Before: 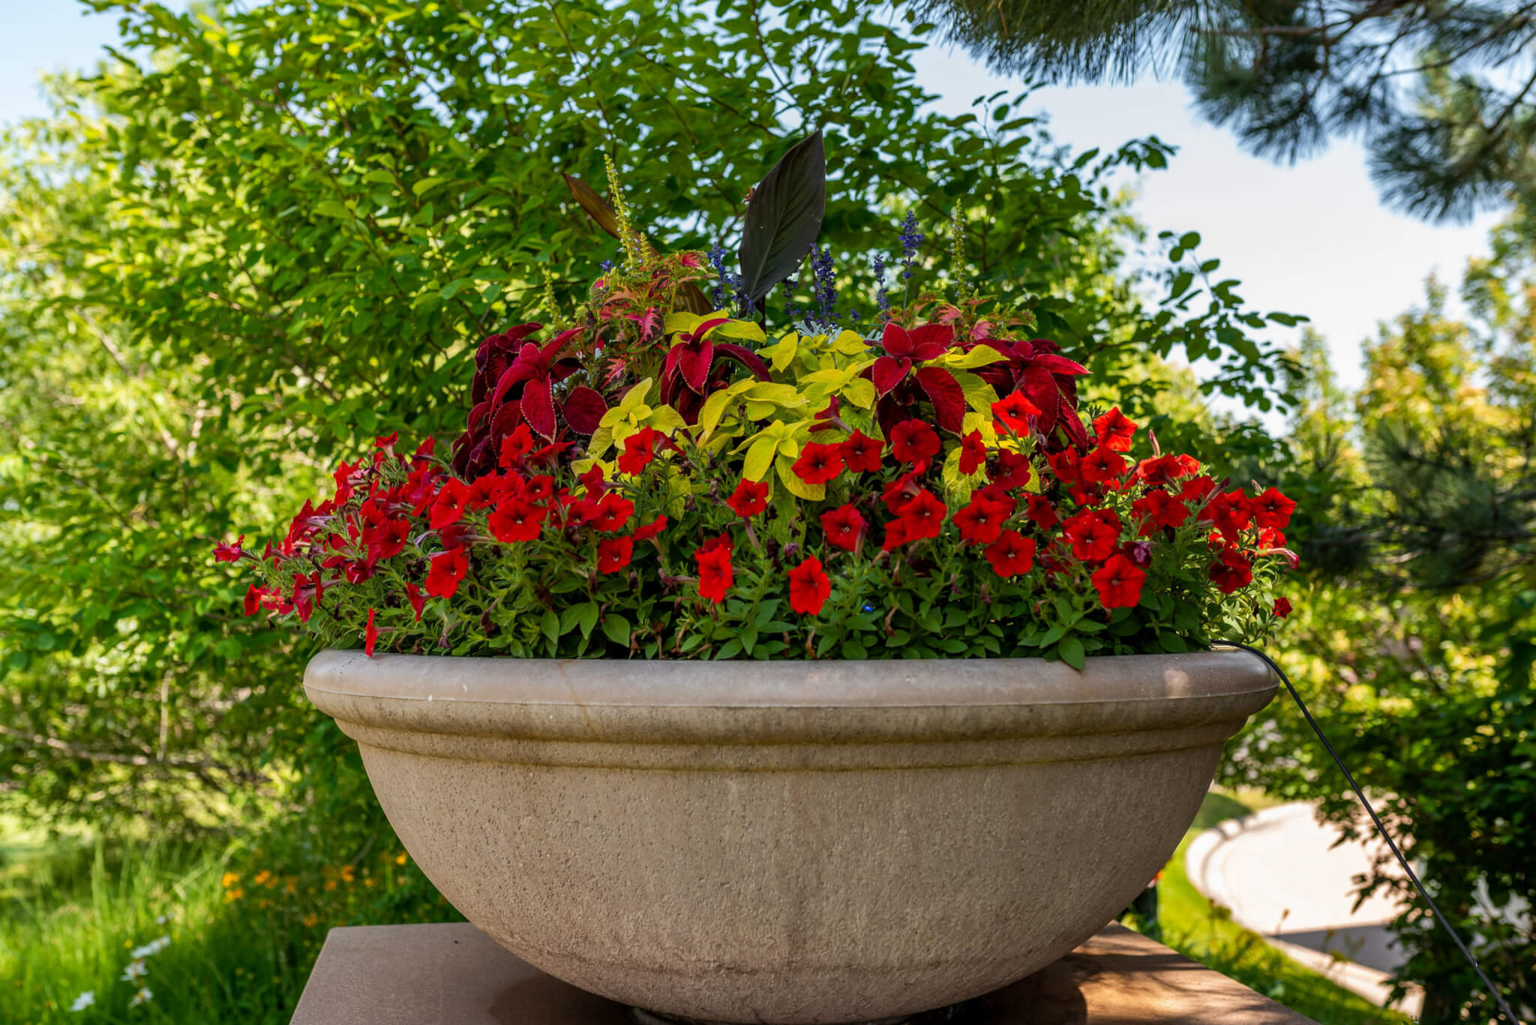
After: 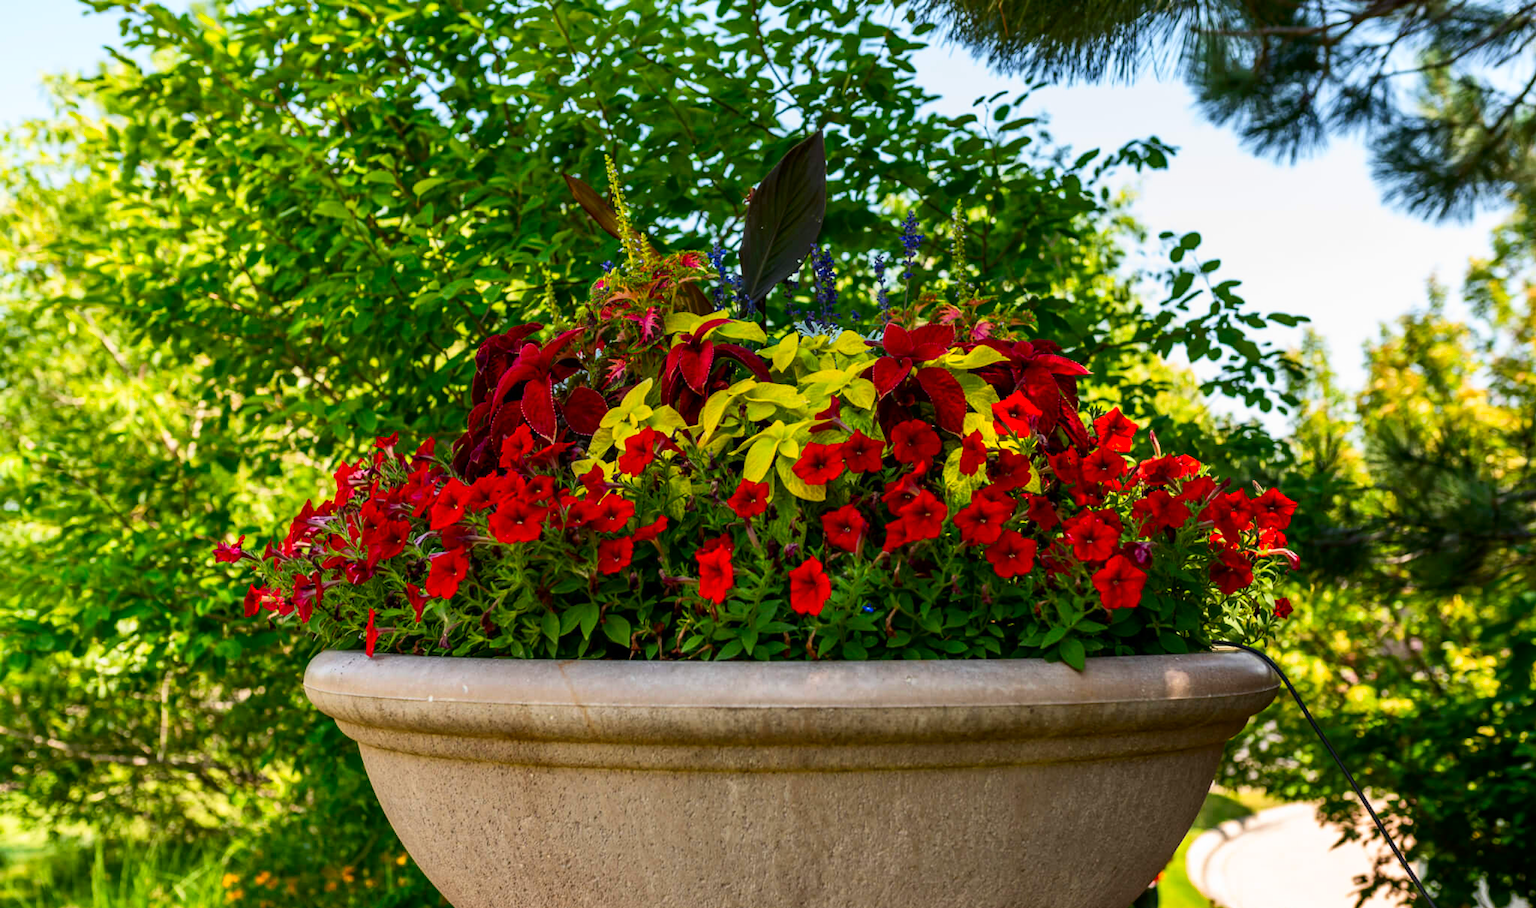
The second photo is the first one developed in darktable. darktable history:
contrast brightness saturation: contrast 0.179, saturation 0.298
crop and rotate: top 0%, bottom 11.405%
tone curve: curves: ch0 [(0, 0) (0.003, 0.003) (0.011, 0.012) (0.025, 0.026) (0.044, 0.046) (0.069, 0.072) (0.1, 0.104) (0.136, 0.141) (0.177, 0.184) (0.224, 0.233) (0.277, 0.288) (0.335, 0.348) (0.399, 0.414) (0.468, 0.486) (0.543, 0.564) (0.623, 0.647) (0.709, 0.736) (0.801, 0.831) (0.898, 0.921) (1, 1)], preserve colors none
